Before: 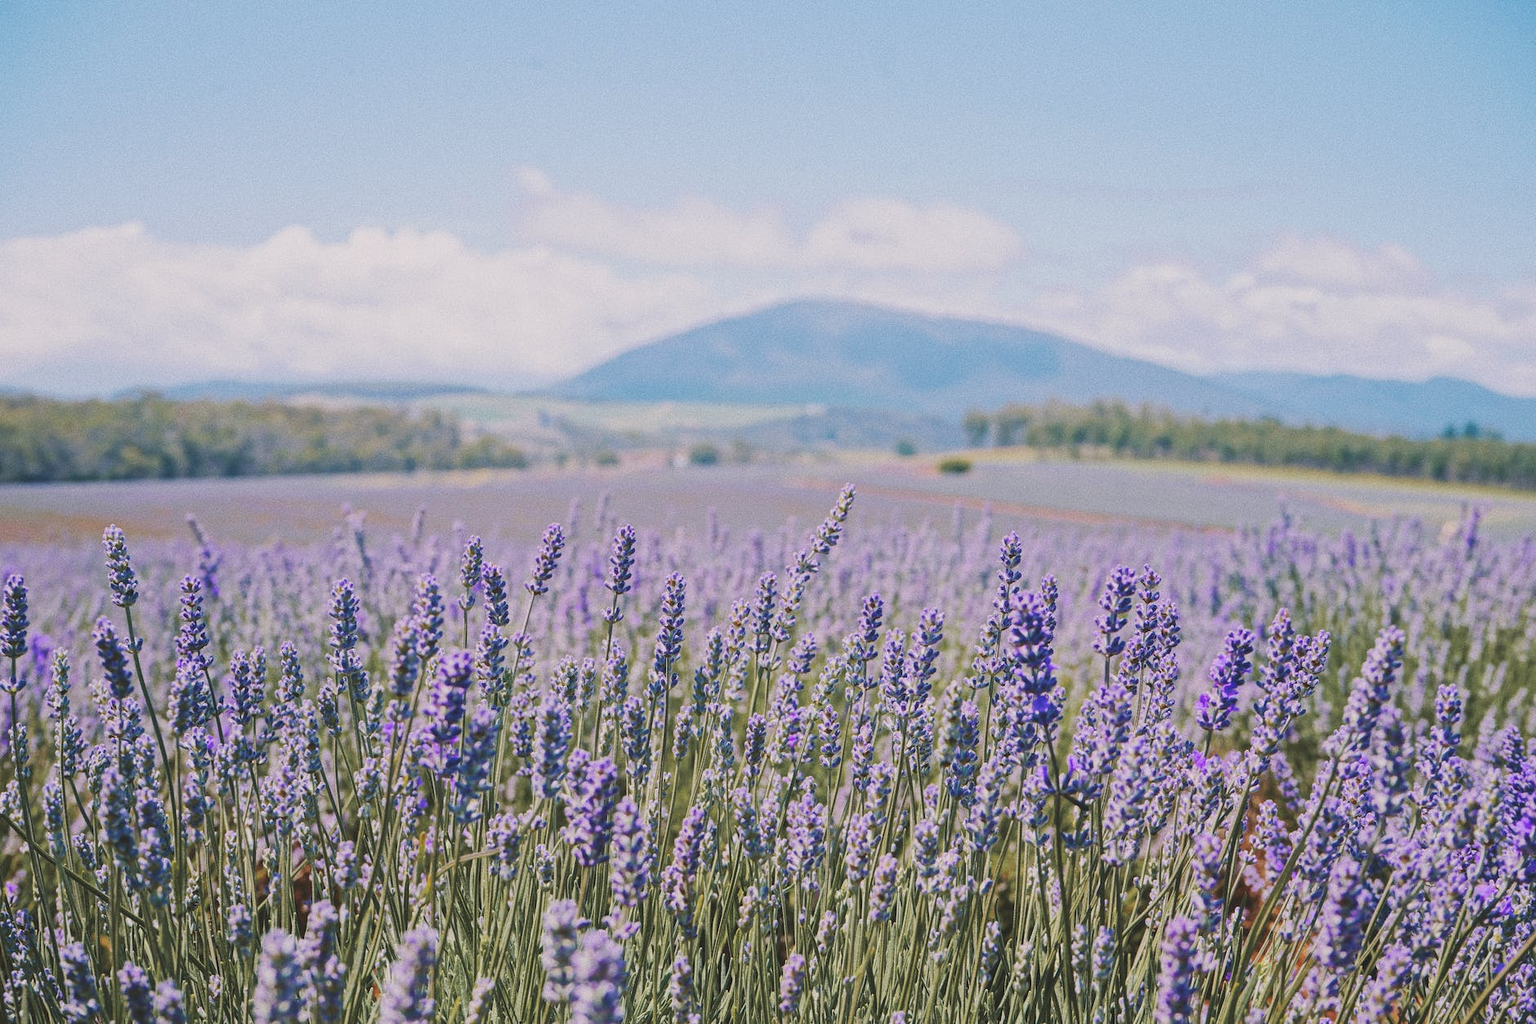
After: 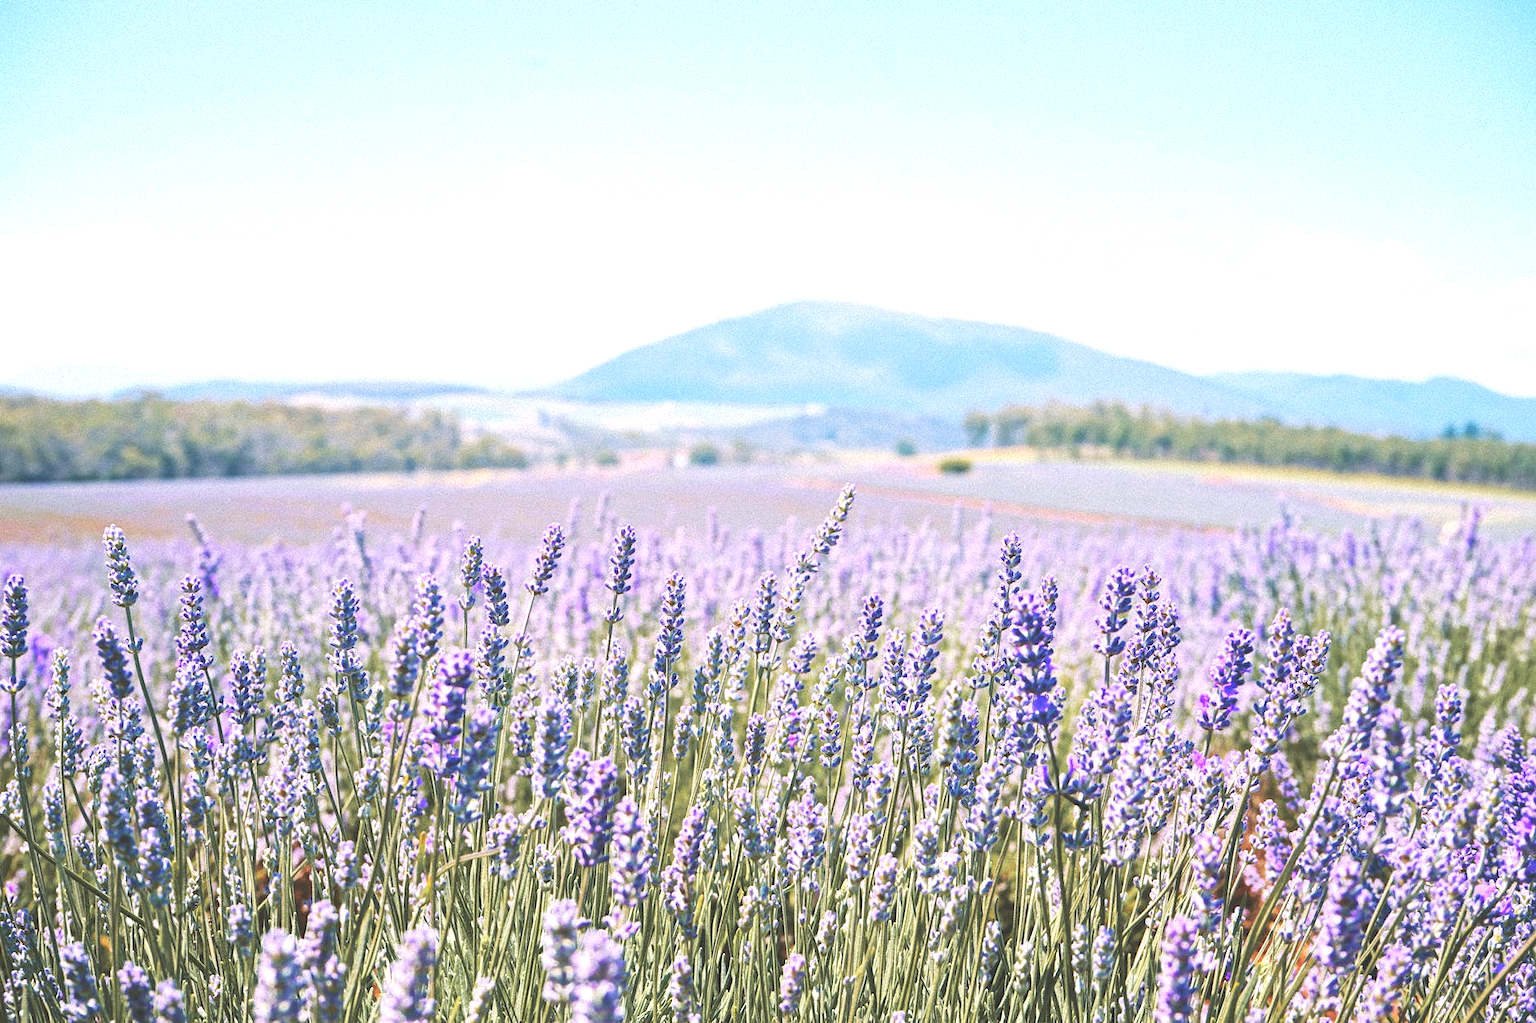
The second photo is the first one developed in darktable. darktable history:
tone equalizer: edges refinement/feathering 500, mask exposure compensation -1.57 EV, preserve details no
exposure: exposure 1 EV, compensate highlight preservation false
